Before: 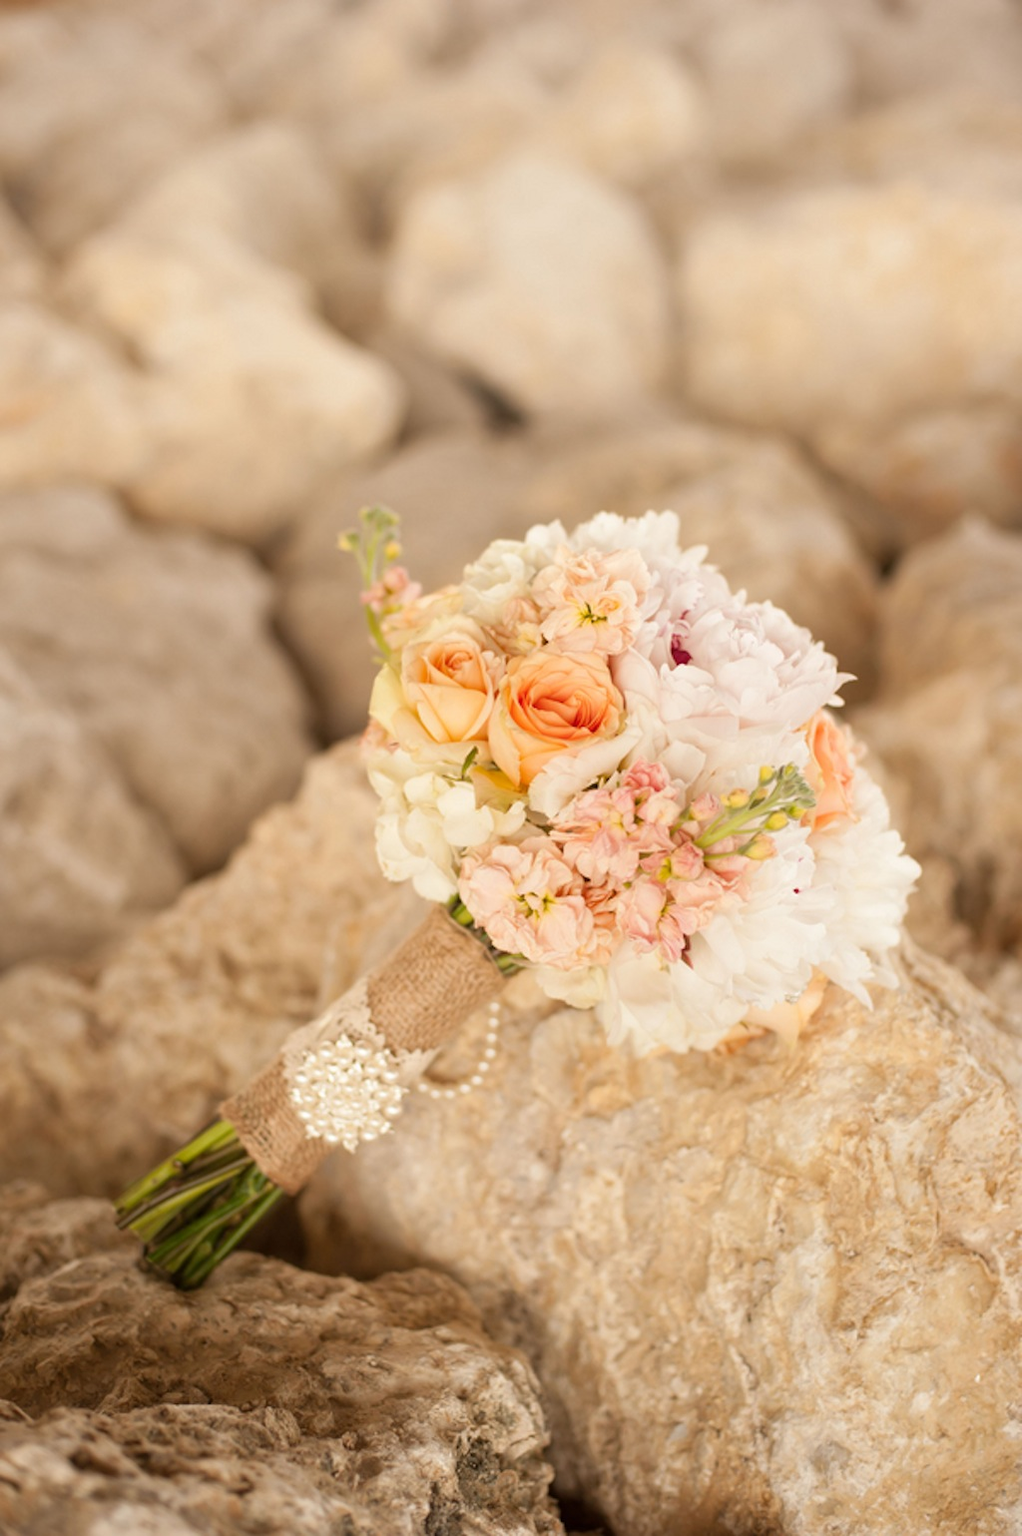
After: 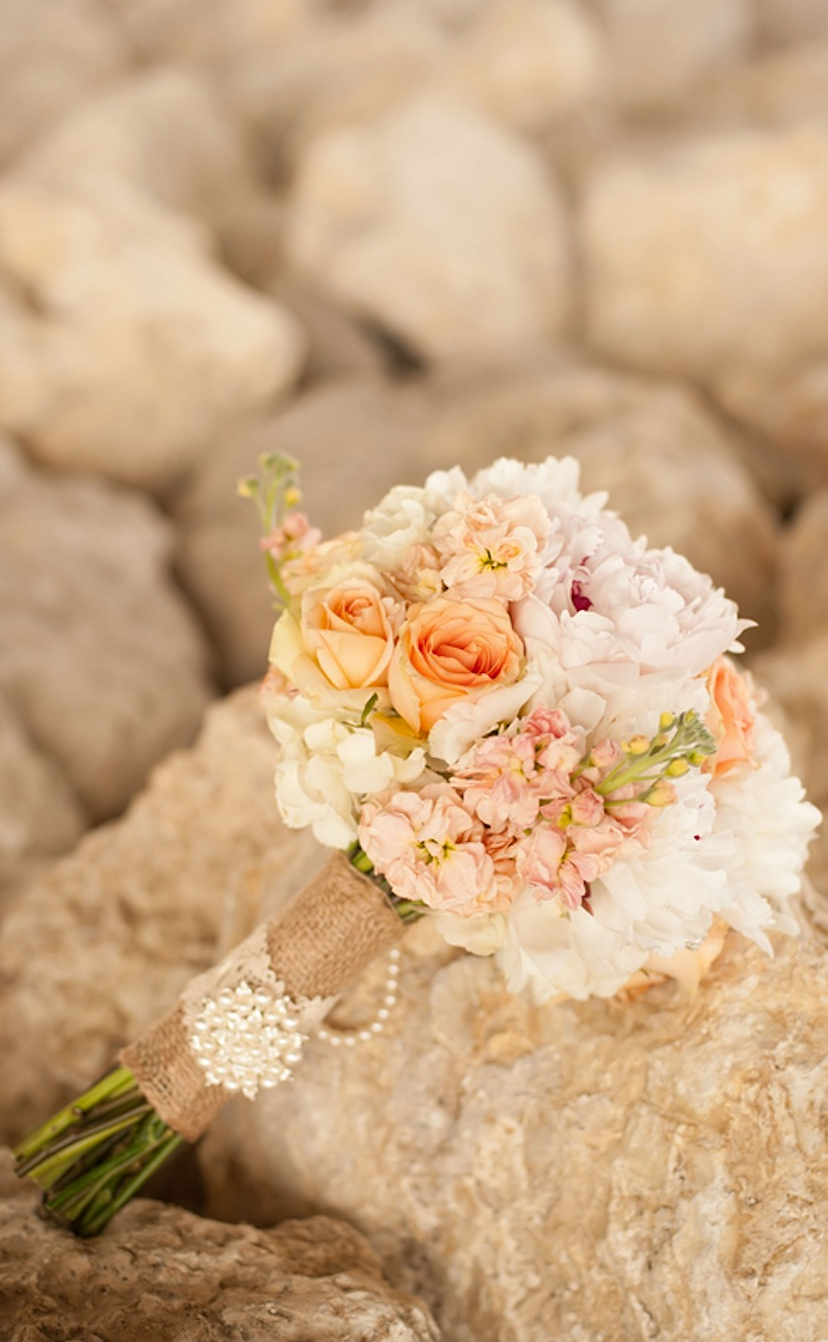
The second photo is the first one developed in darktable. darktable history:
sharpen: amount 0.206
shadows and highlights: shadows 20.18, highlights -19.82, shadows color adjustment 99.17%, highlights color adjustment 0.046%, soften with gaussian
crop: left 9.91%, top 3.595%, right 9.184%, bottom 9.202%
